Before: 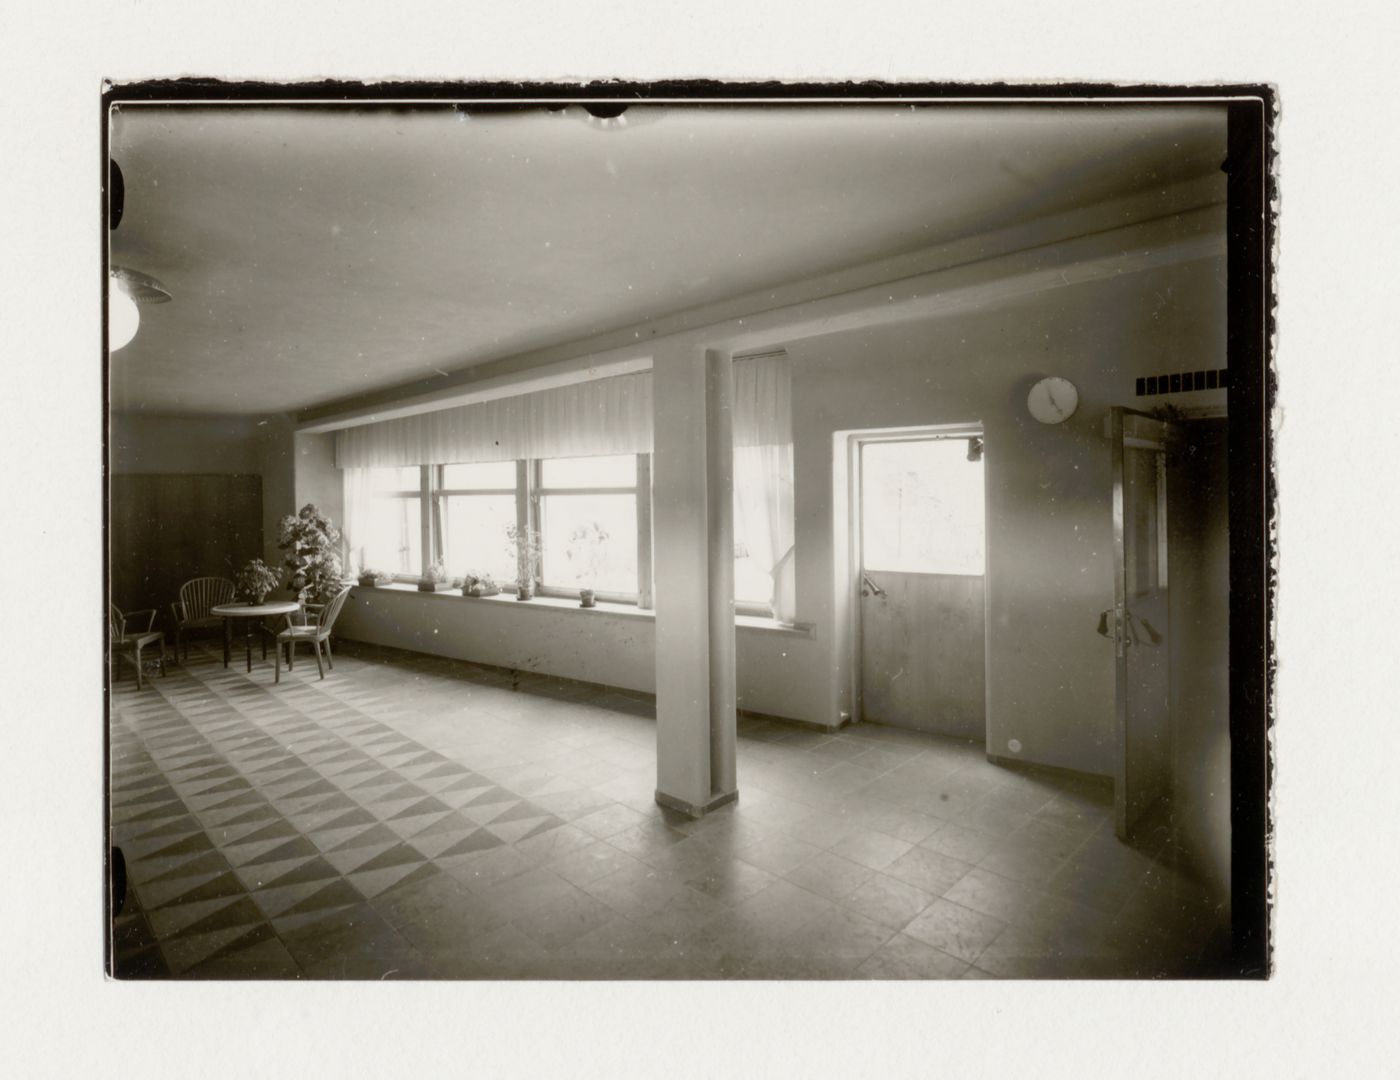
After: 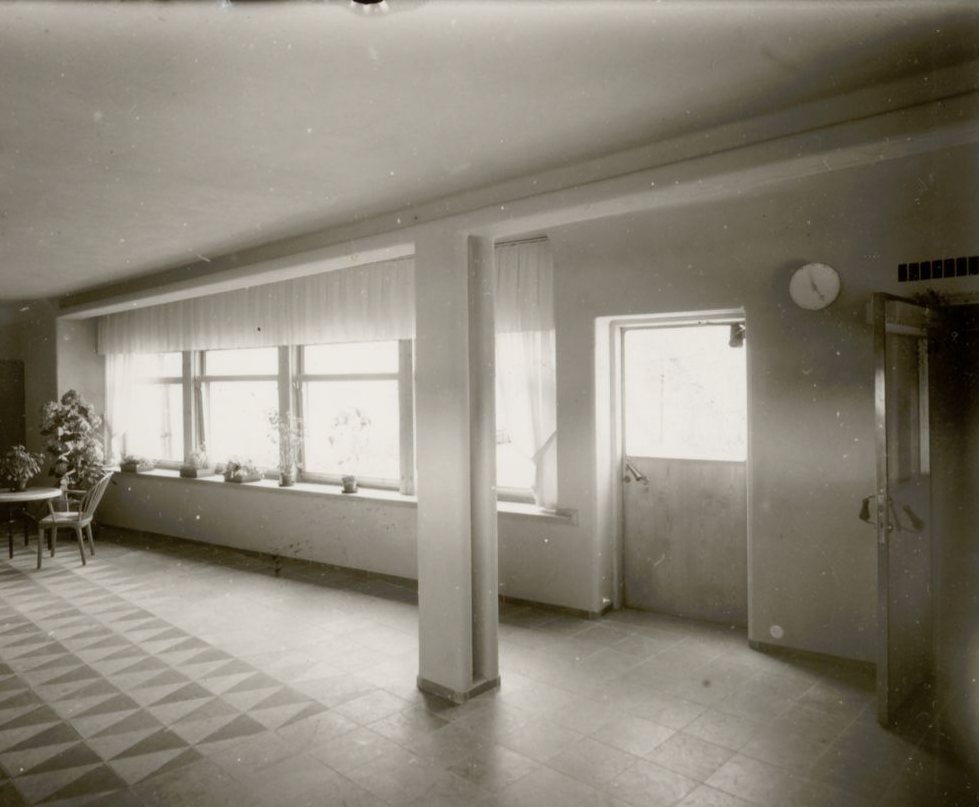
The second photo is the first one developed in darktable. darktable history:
crop and rotate: left 17.046%, top 10.659%, right 12.989%, bottom 14.553%
shadows and highlights: shadows -24.28, highlights 49.77, soften with gaussian
